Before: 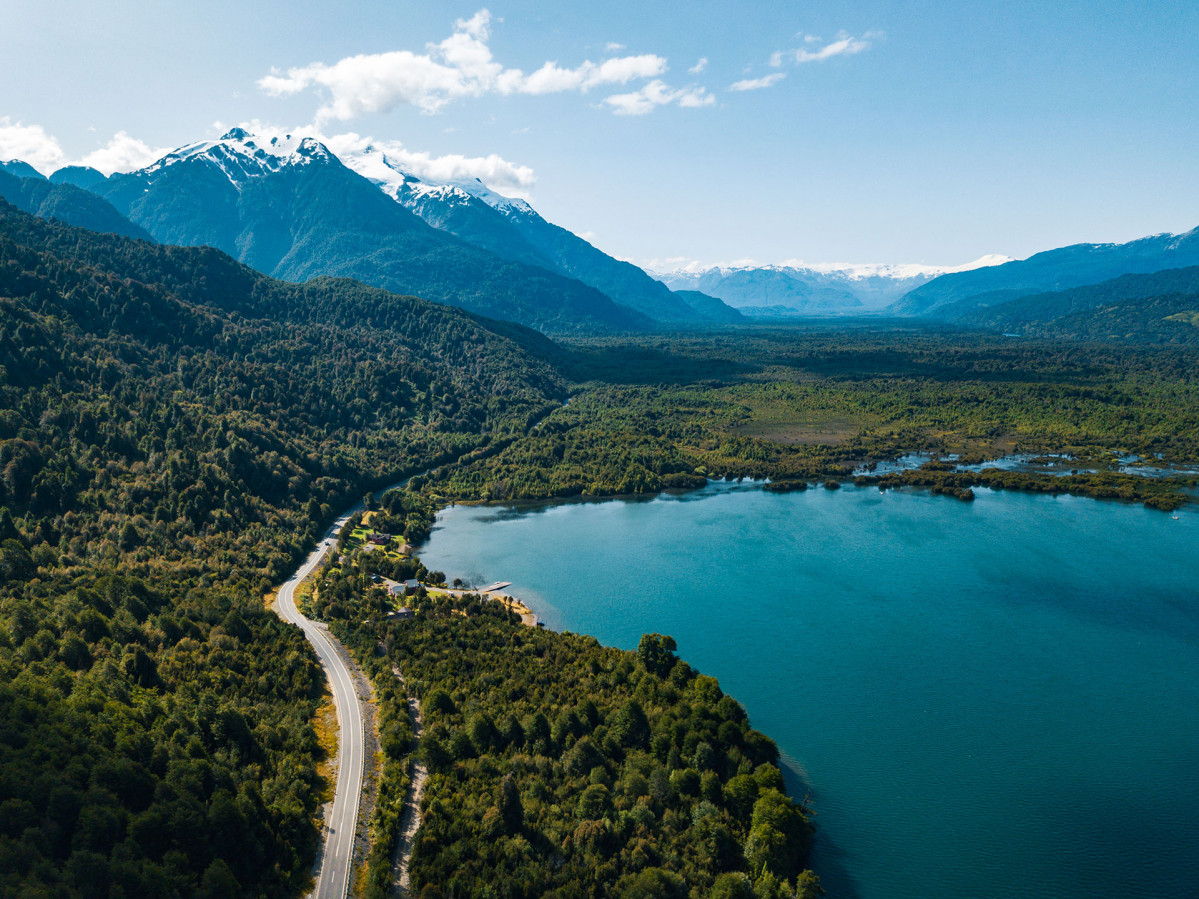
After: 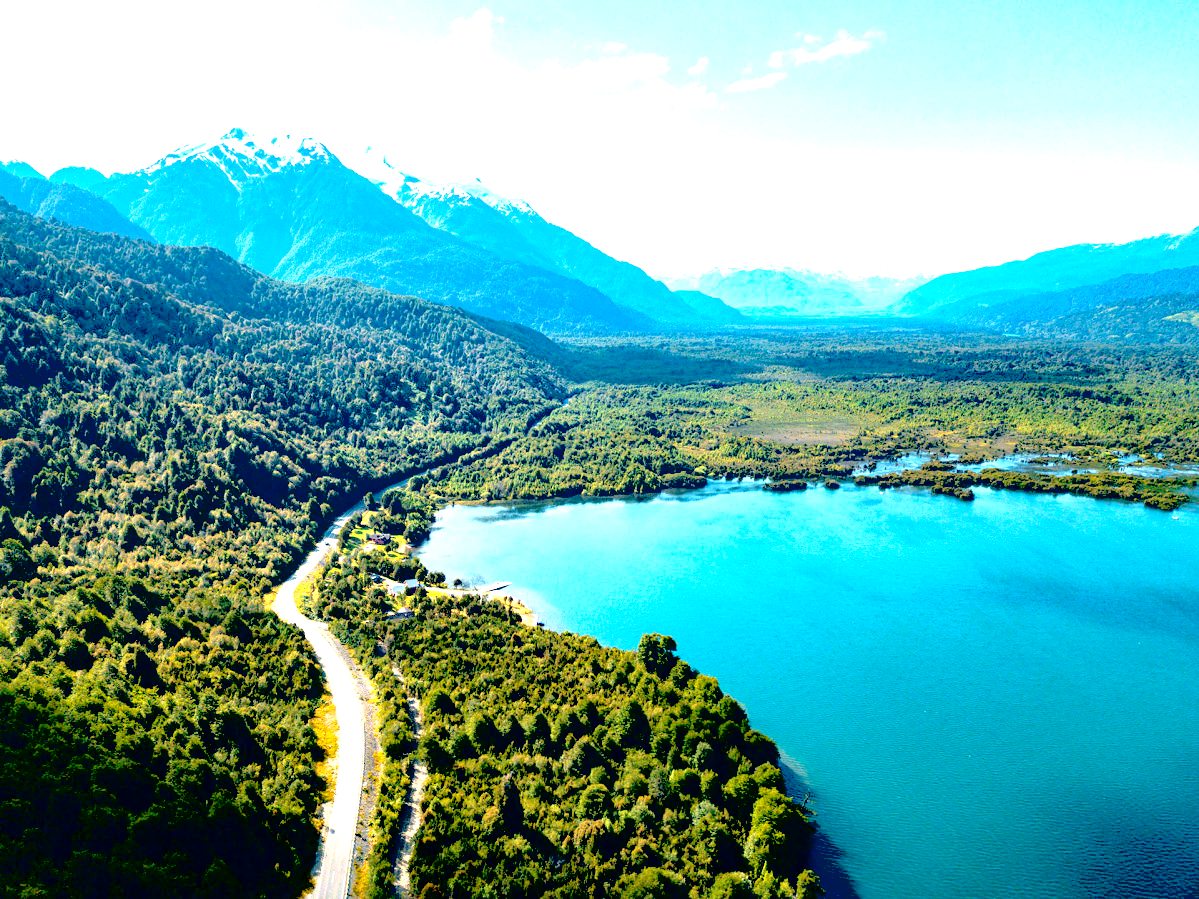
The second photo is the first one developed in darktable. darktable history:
exposure: black level correction 0.016, exposure 1.774 EV, compensate highlight preservation false
contrast brightness saturation: brightness 0.28
